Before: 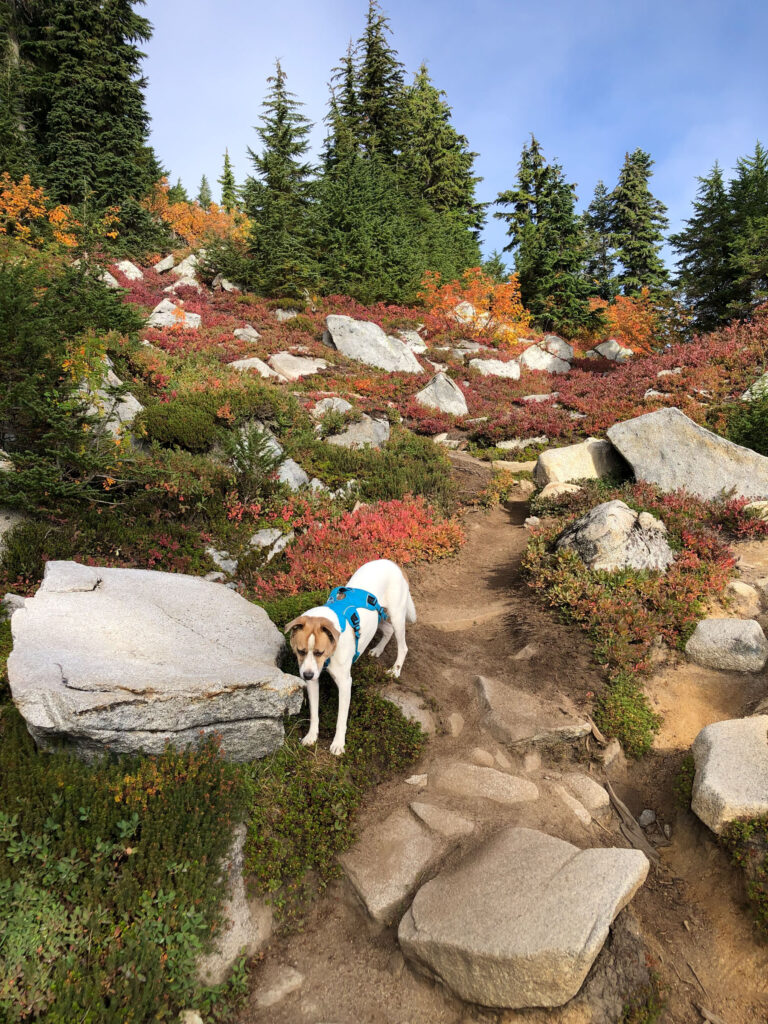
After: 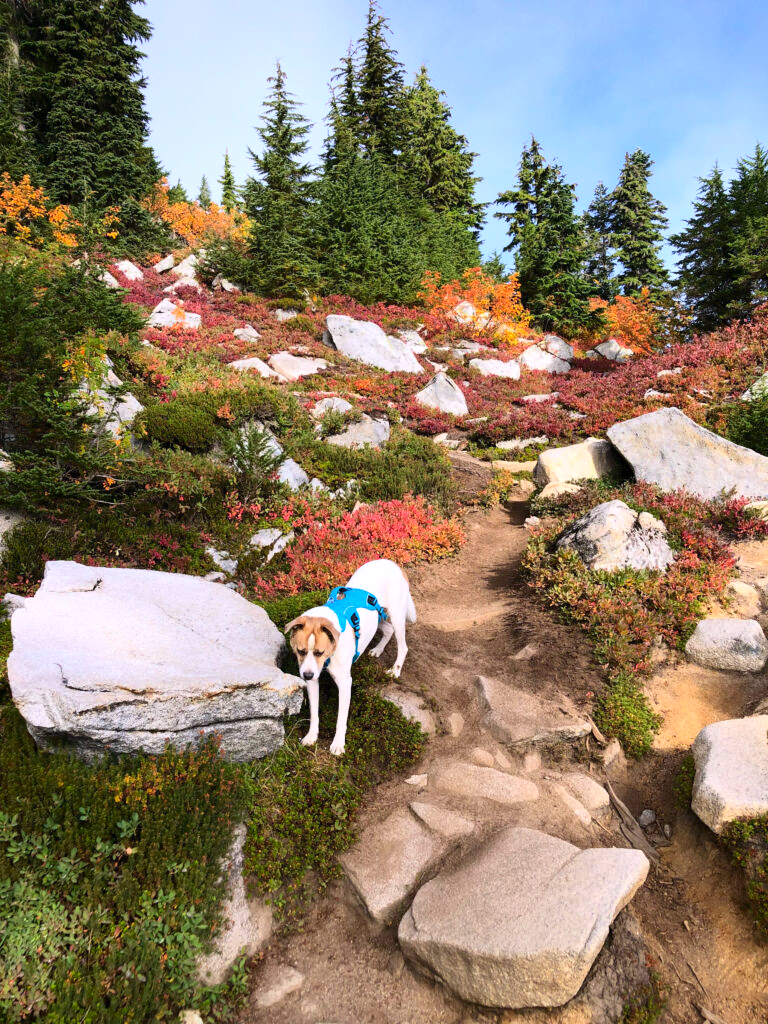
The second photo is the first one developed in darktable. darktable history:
white balance: red 1.004, blue 1.096
contrast brightness saturation: contrast 0.23, brightness 0.1, saturation 0.29
